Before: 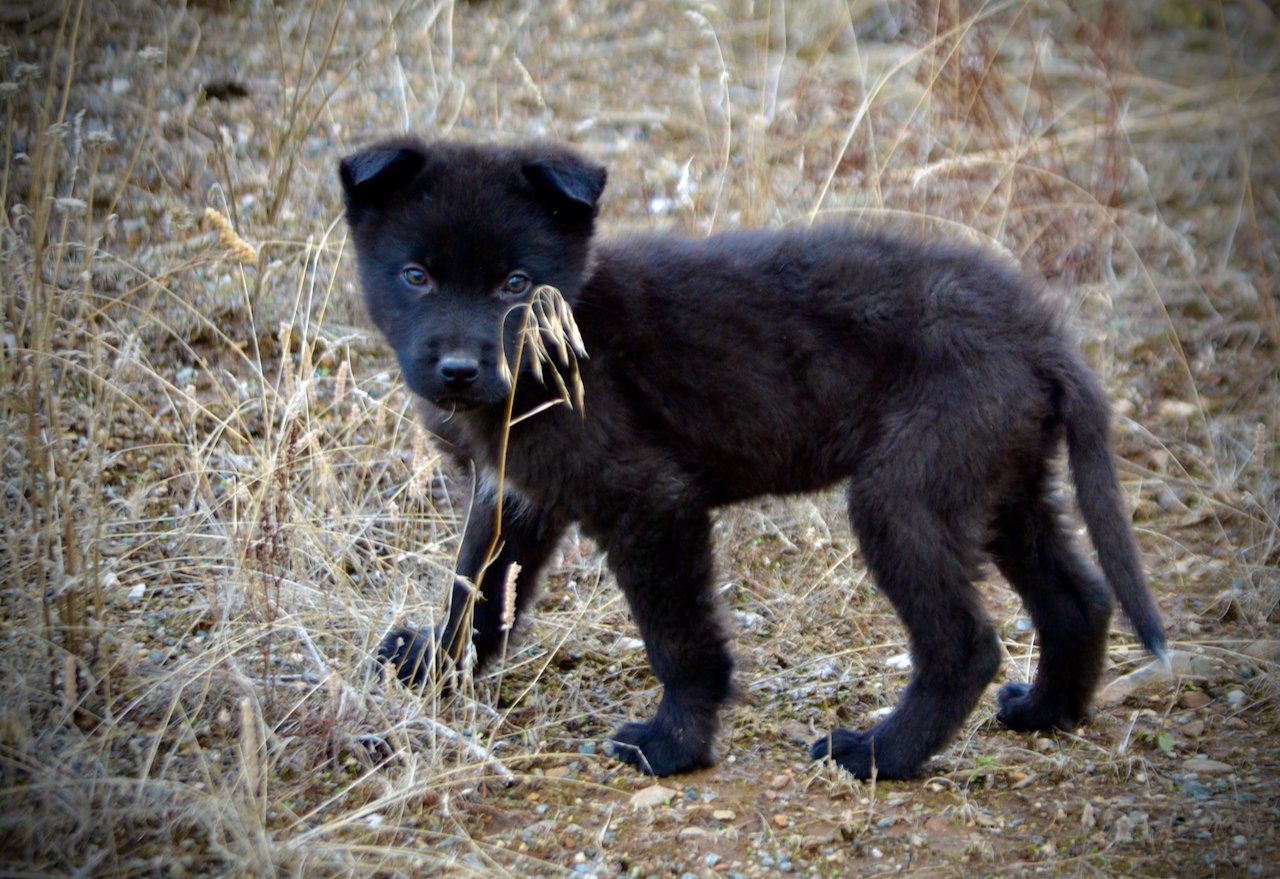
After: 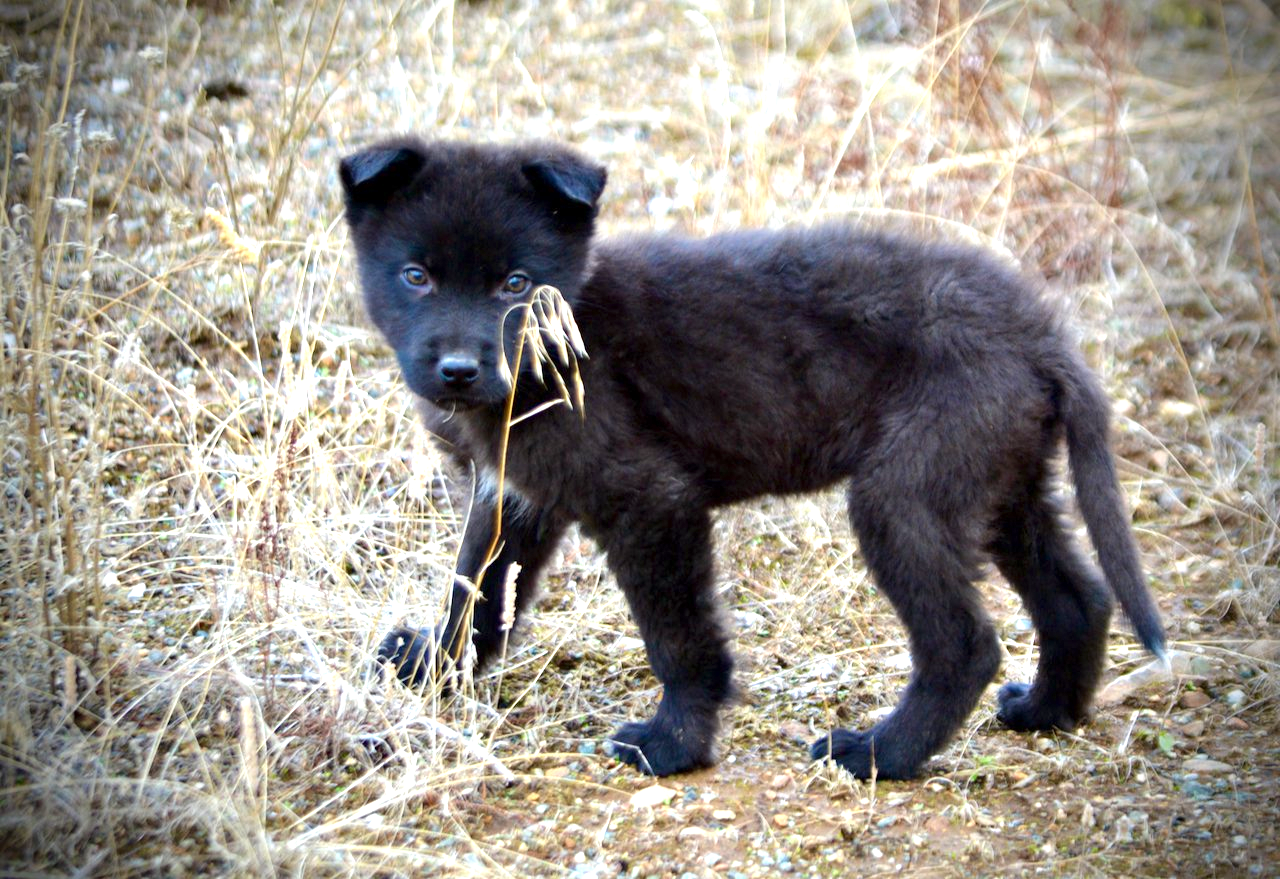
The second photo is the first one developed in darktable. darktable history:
exposure: exposure 1.09 EV, compensate highlight preservation false
